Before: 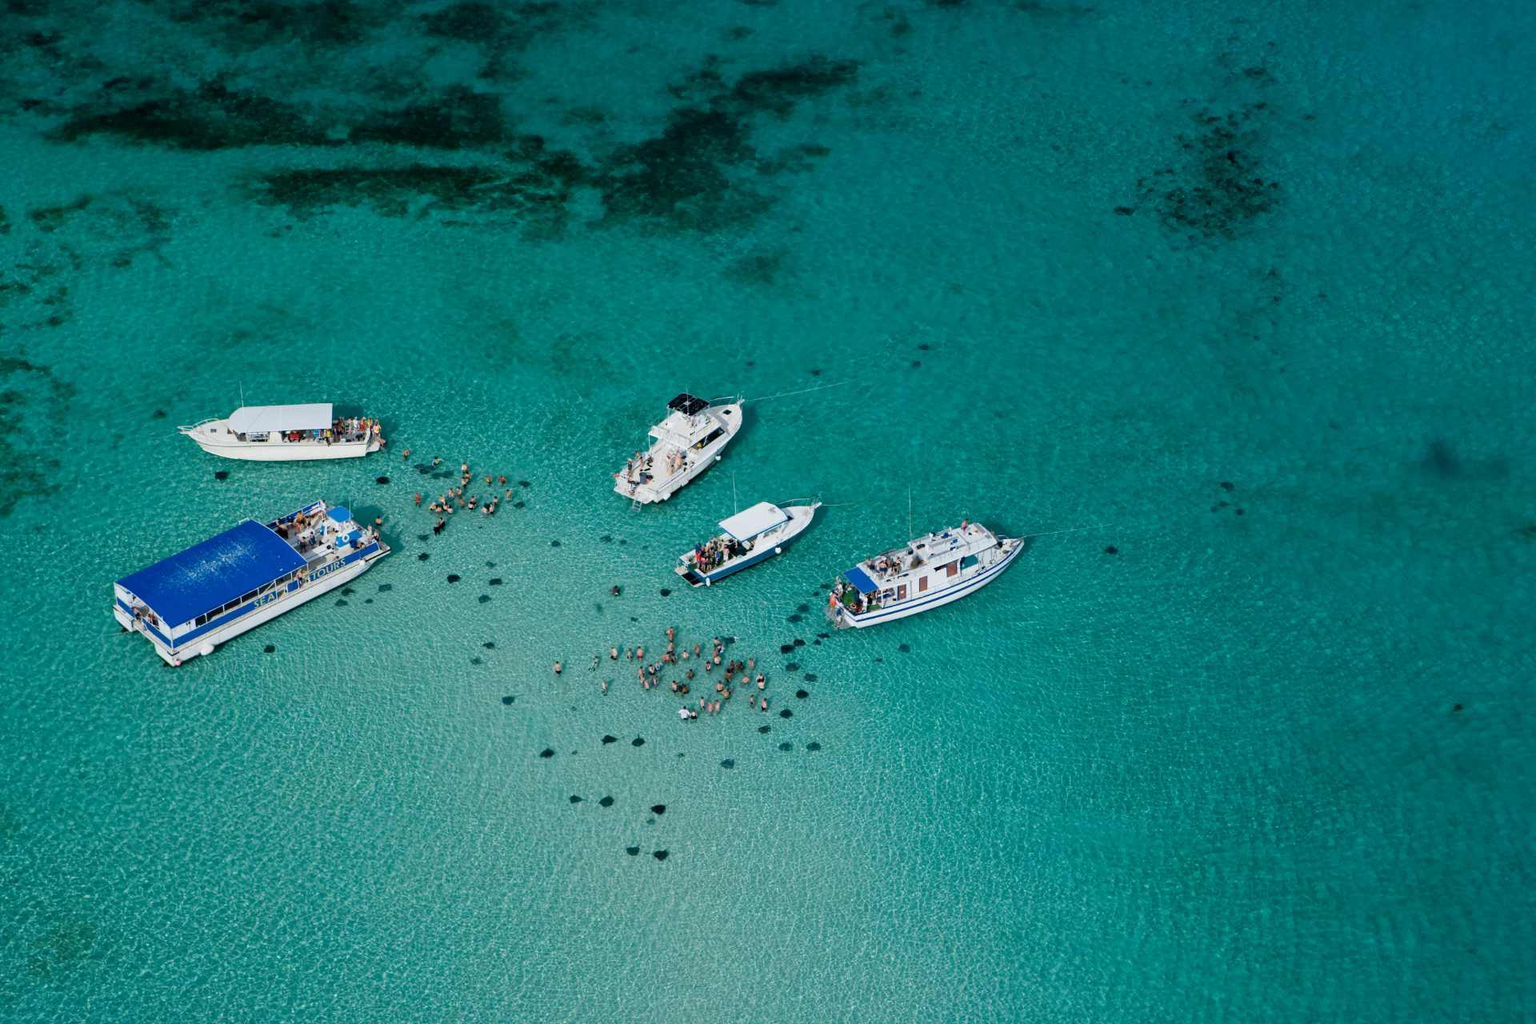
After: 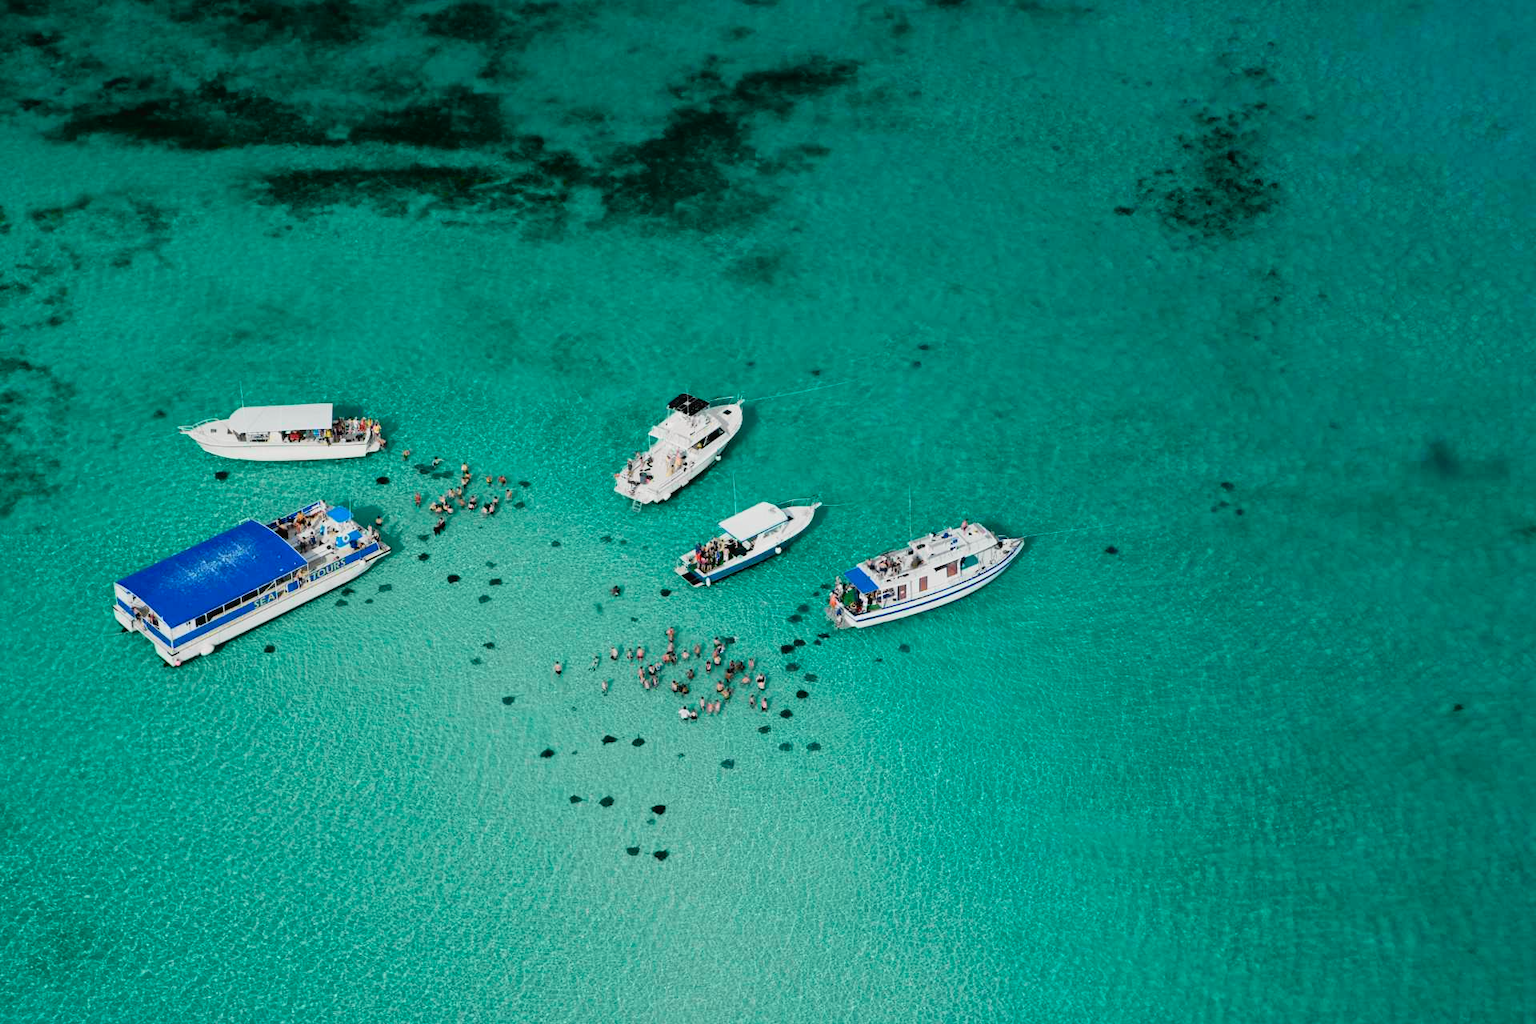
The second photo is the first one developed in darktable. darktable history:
tone curve: curves: ch0 [(0, 0.019) (0.066, 0.043) (0.189, 0.182) (0.368, 0.407) (0.501, 0.564) (0.677, 0.729) (0.851, 0.861) (0.997, 0.959)]; ch1 [(0, 0) (0.187, 0.121) (0.388, 0.346) (0.437, 0.409) (0.474, 0.472) (0.499, 0.501) (0.514, 0.507) (0.548, 0.557) (0.653, 0.663) (0.812, 0.856) (1, 1)]; ch2 [(0, 0) (0.246, 0.214) (0.421, 0.427) (0.459, 0.484) (0.5, 0.504) (0.518, 0.516) (0.529, 0.548) (0.56, 0.576) (0.607, 0.63) (0.744, 0.734) (0.867, 0.821) (0.993, 0.889)], color space Lab, independent channels, preserve colors none
